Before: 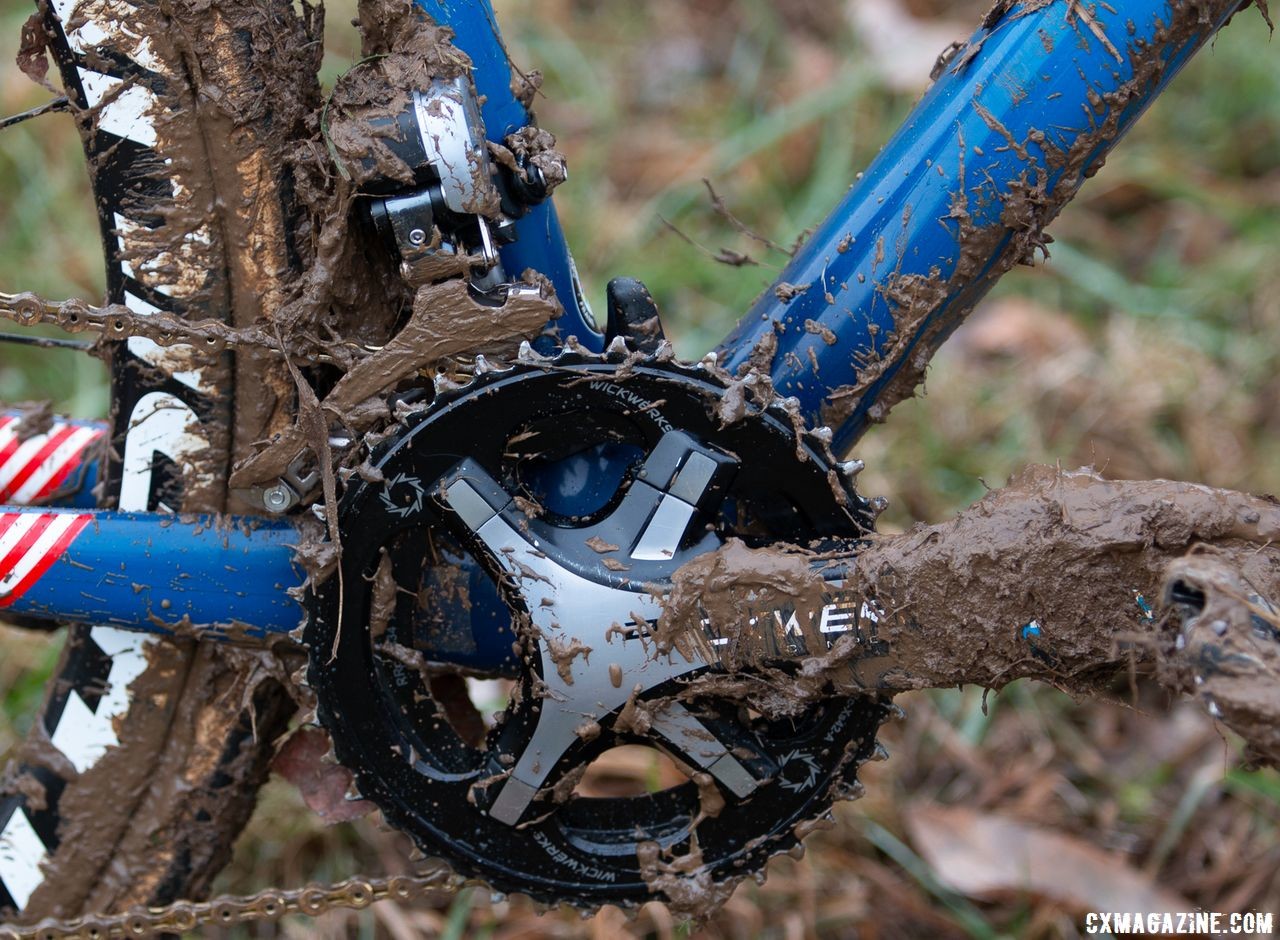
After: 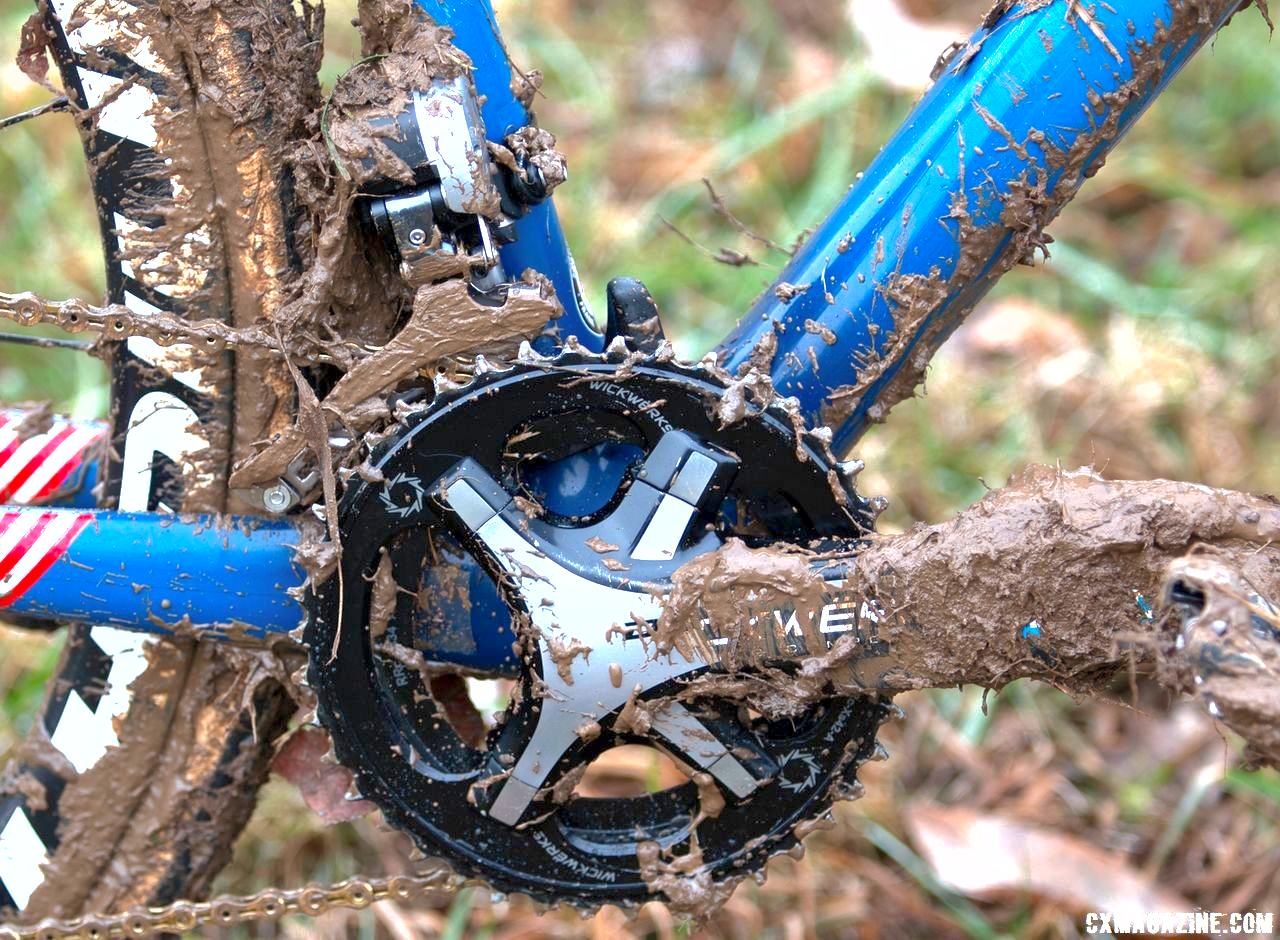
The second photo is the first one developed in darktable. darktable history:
exposure: black level correction 0.001, exposure 1.05 EV, compensate exposure bias true, compensate highlight preservation false
shadows and highlights: on, module defaults
